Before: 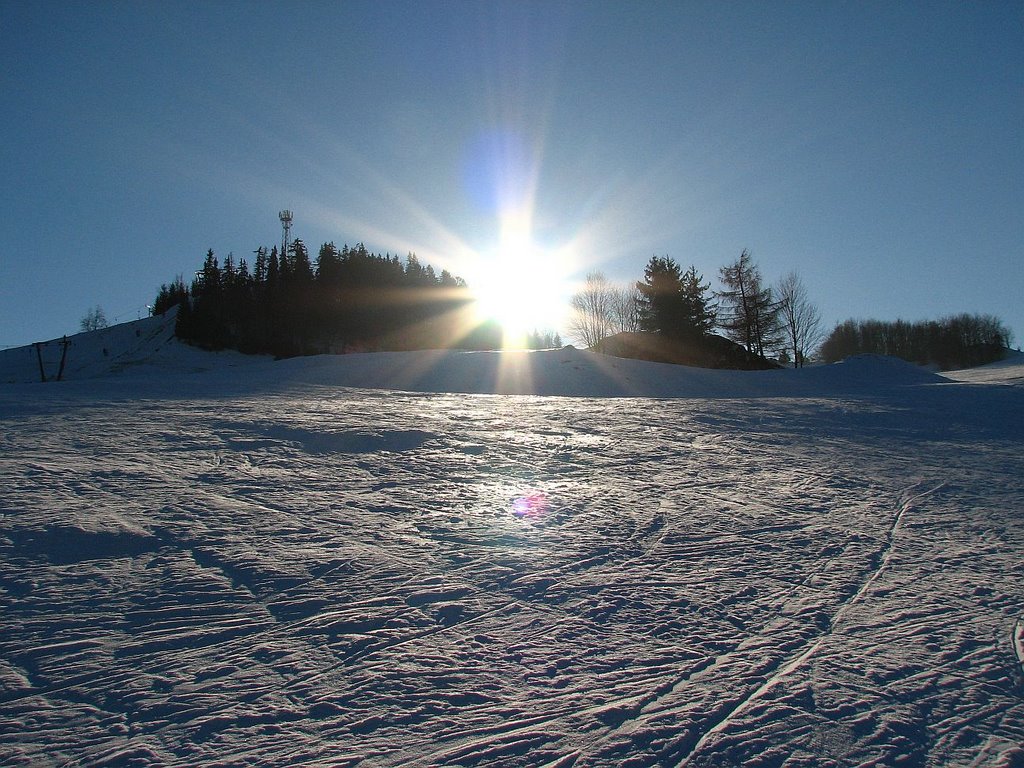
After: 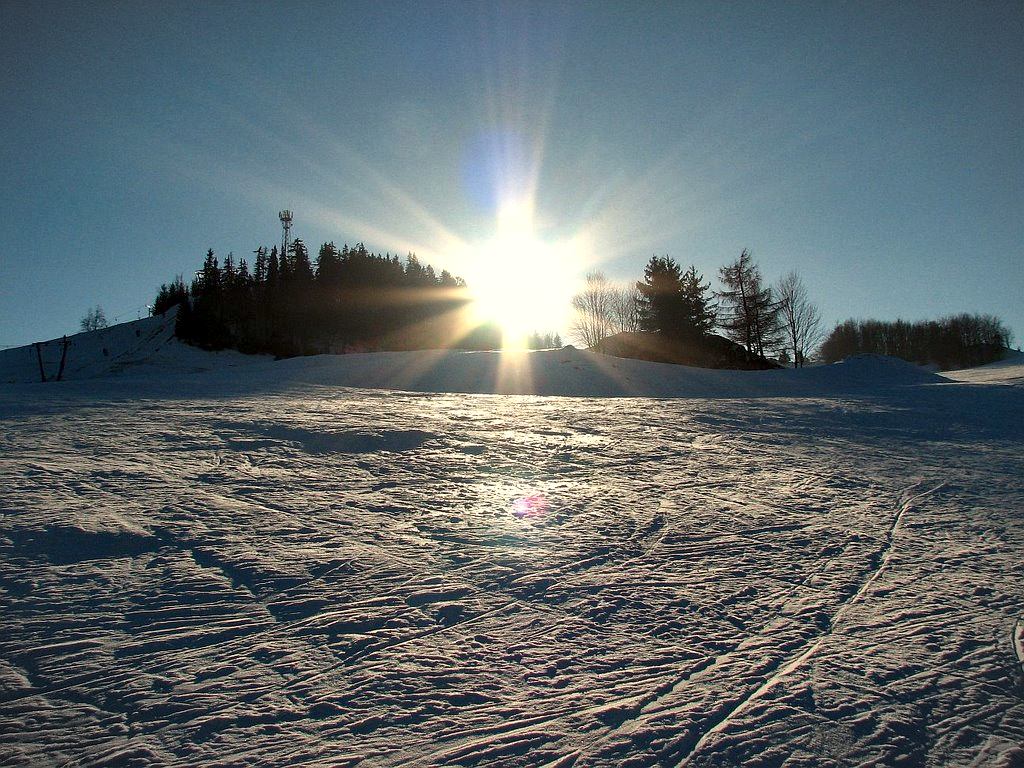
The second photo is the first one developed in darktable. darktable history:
color correction: highlights a* -8, highlights b* 3.1
vignetting: fall-off start 100%, brightness -0.282, width/height ratio 1.31
white balance: red 1.127, blue 0.943
local contrast: mode bilateral grid, contrast 50, coarseness 50, detail 150%, midtone range 0.2
